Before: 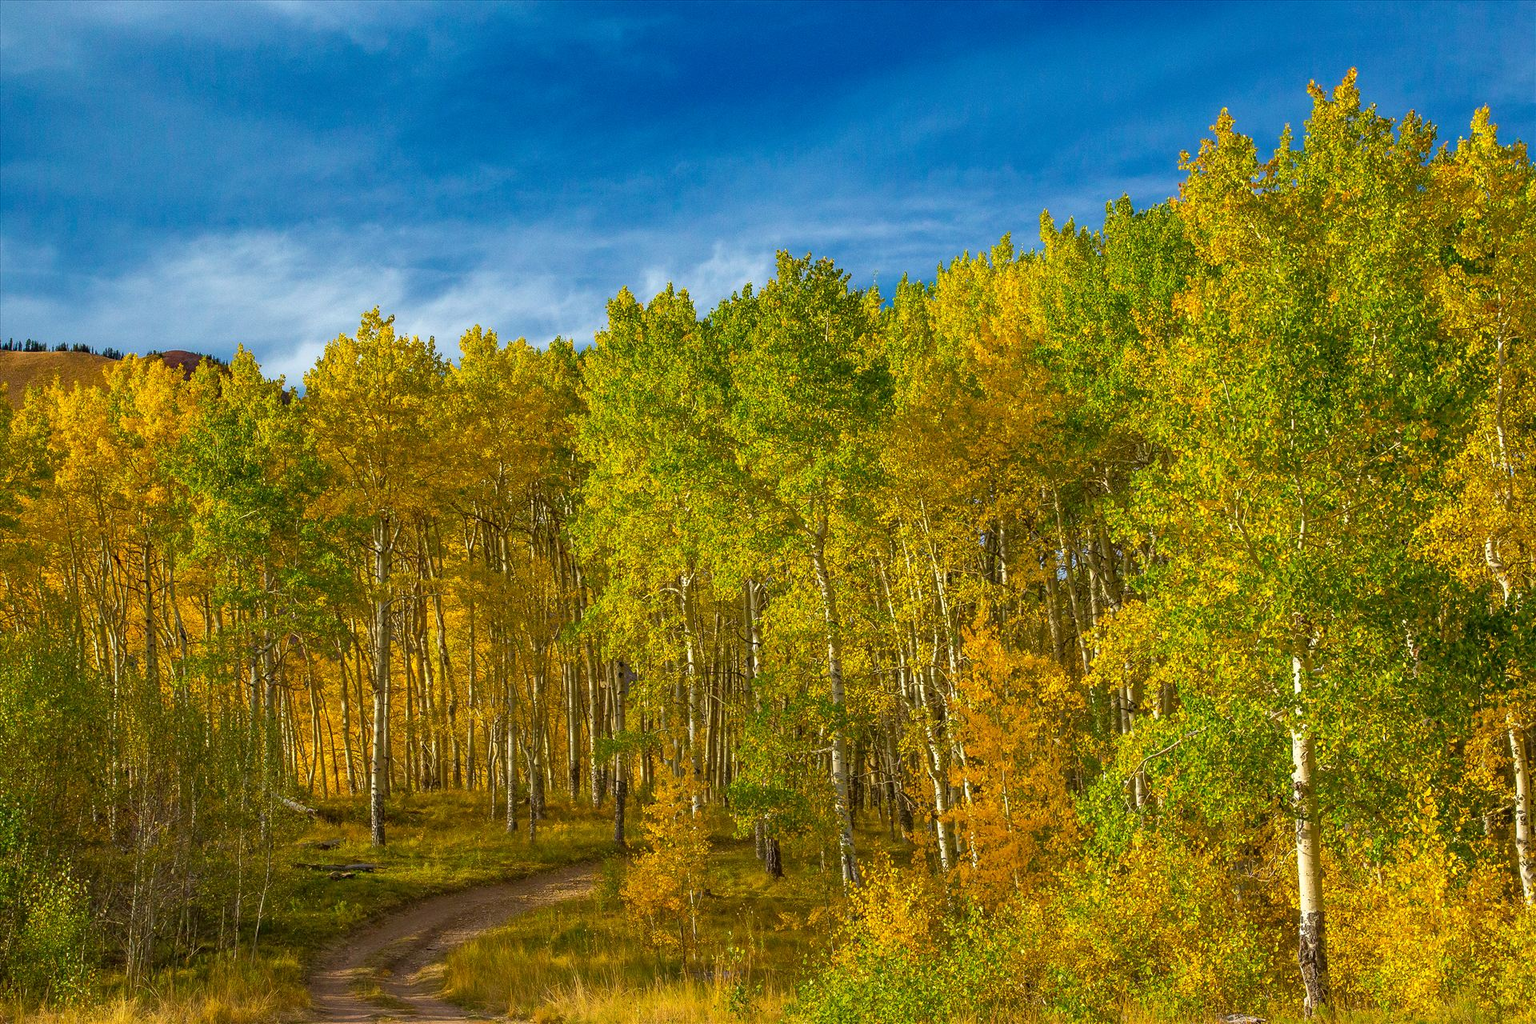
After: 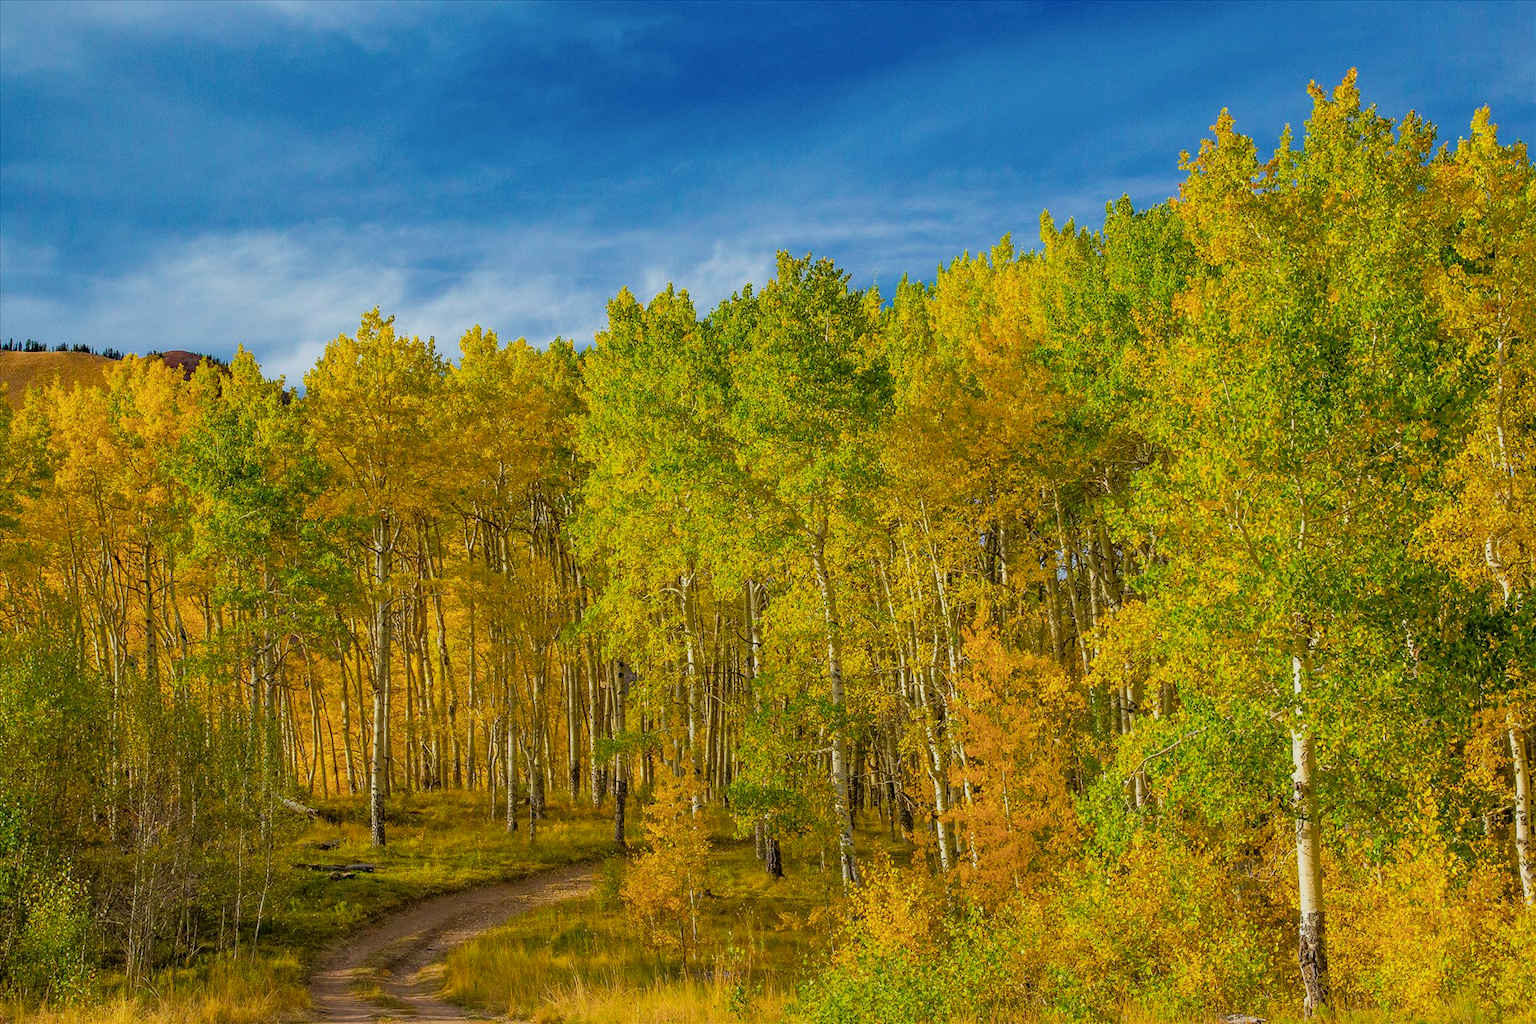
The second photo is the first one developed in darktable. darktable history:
filmic rgb: black relative exposure -6.53 EV, white relative exposure 4.71 EV, hardness 3.13, contrast 0.811
color balance rgb: highlights gain › luminance 17.435%, perceptual saturation grading › global saturation 0.783%, perceptual brilliance grading › highlights 9.301%, perceptual brilliance grading › mid-tones 5.001%, global vibrance 20%
